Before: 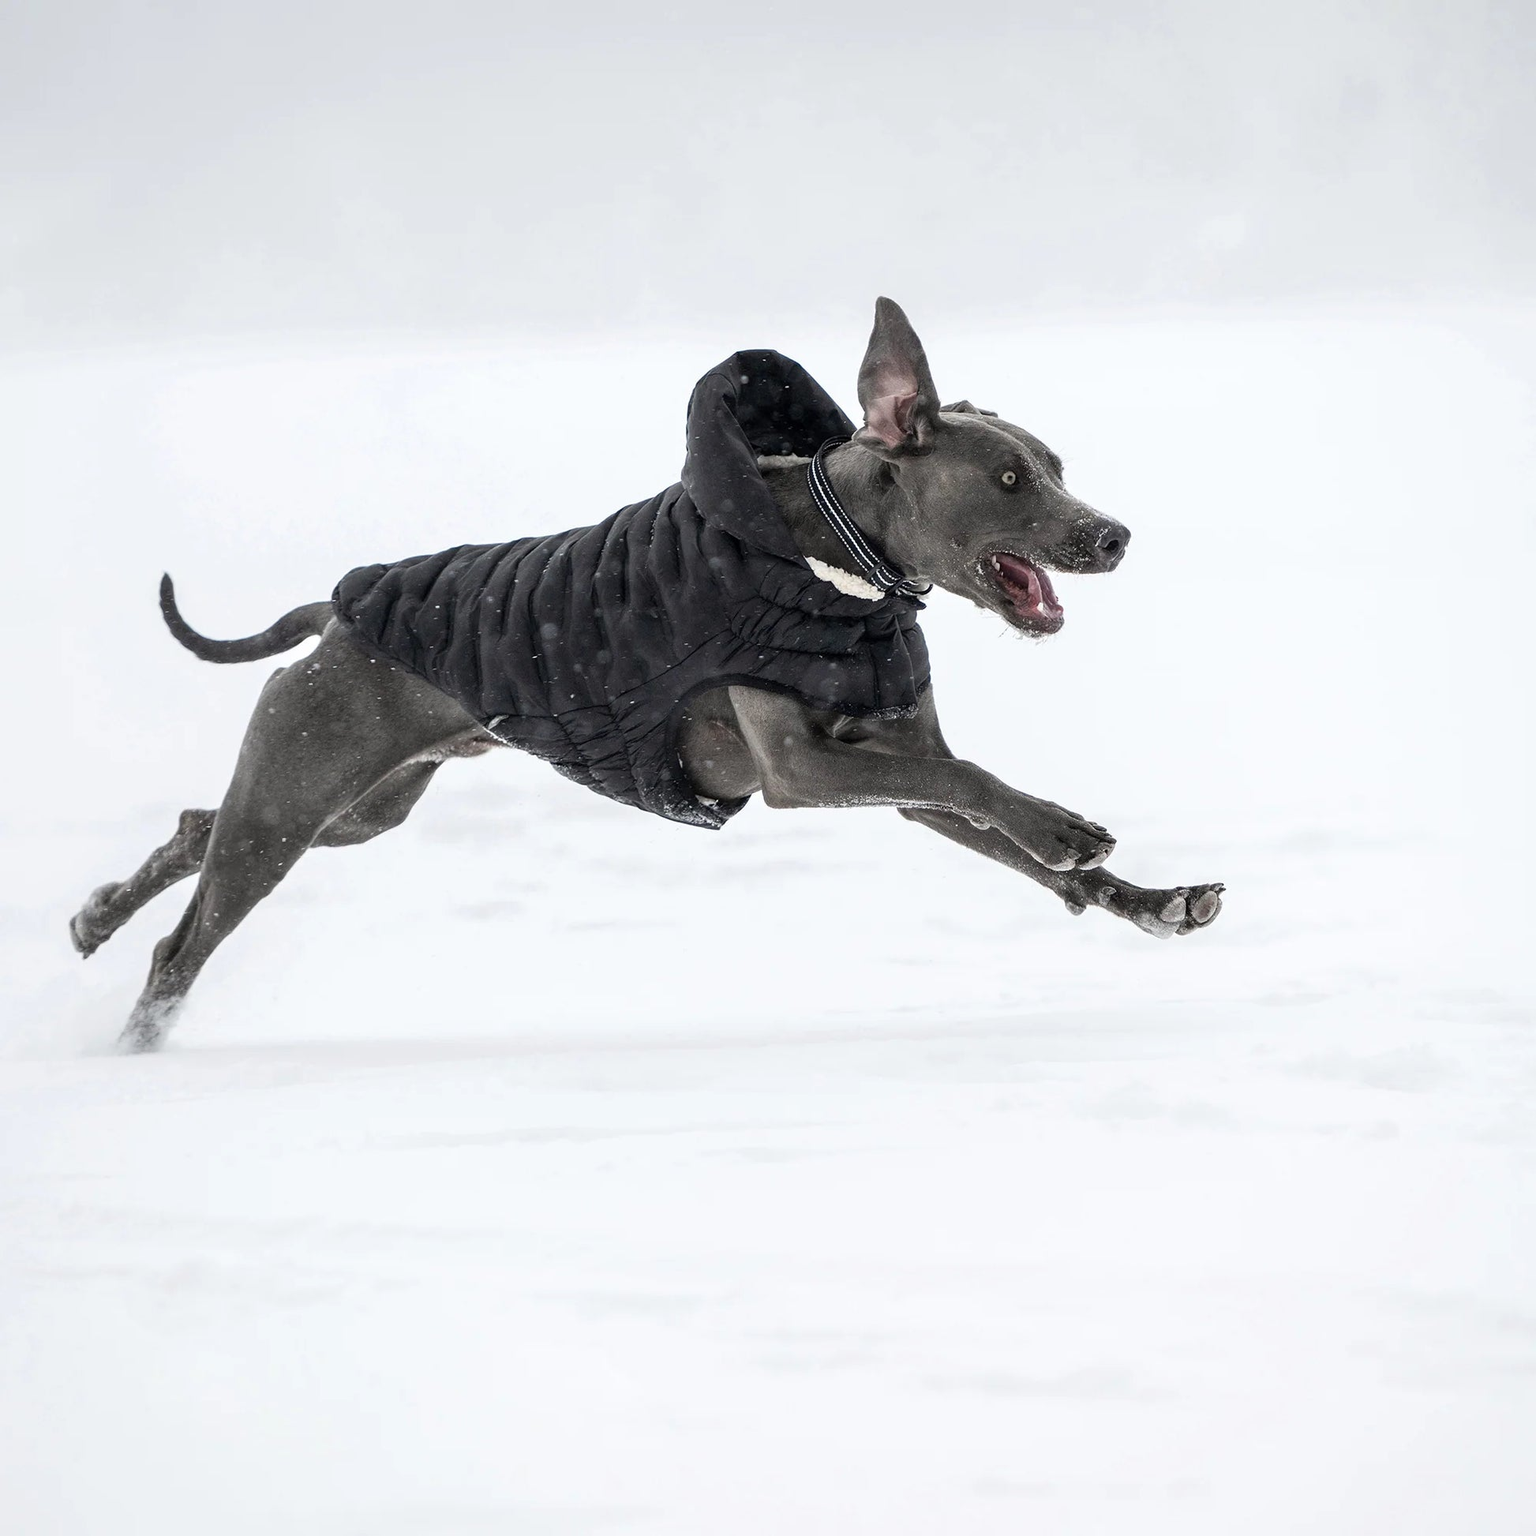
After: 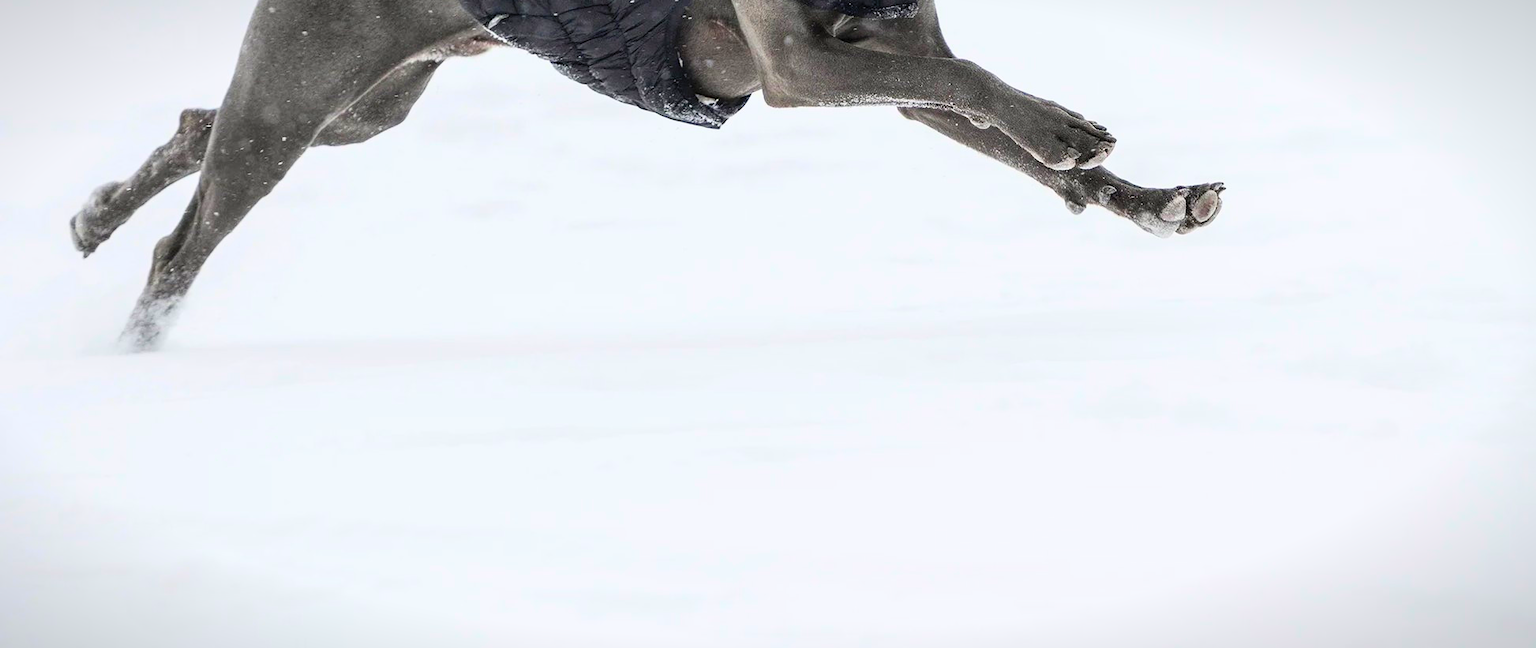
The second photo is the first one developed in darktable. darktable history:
crop: top 45.674%, bottom 12.108%
exposure: exposure -0.154 EV, compensate highlight preservation false
contrast brightness saturation: contrast 0.196, brightness 0.193, saturation 0.784
vignetting: fall-off start 100.22%, fall-off radius 64.98%, saturation 0, center (-0.031, -0.035), automatic ratio true, unbound false
